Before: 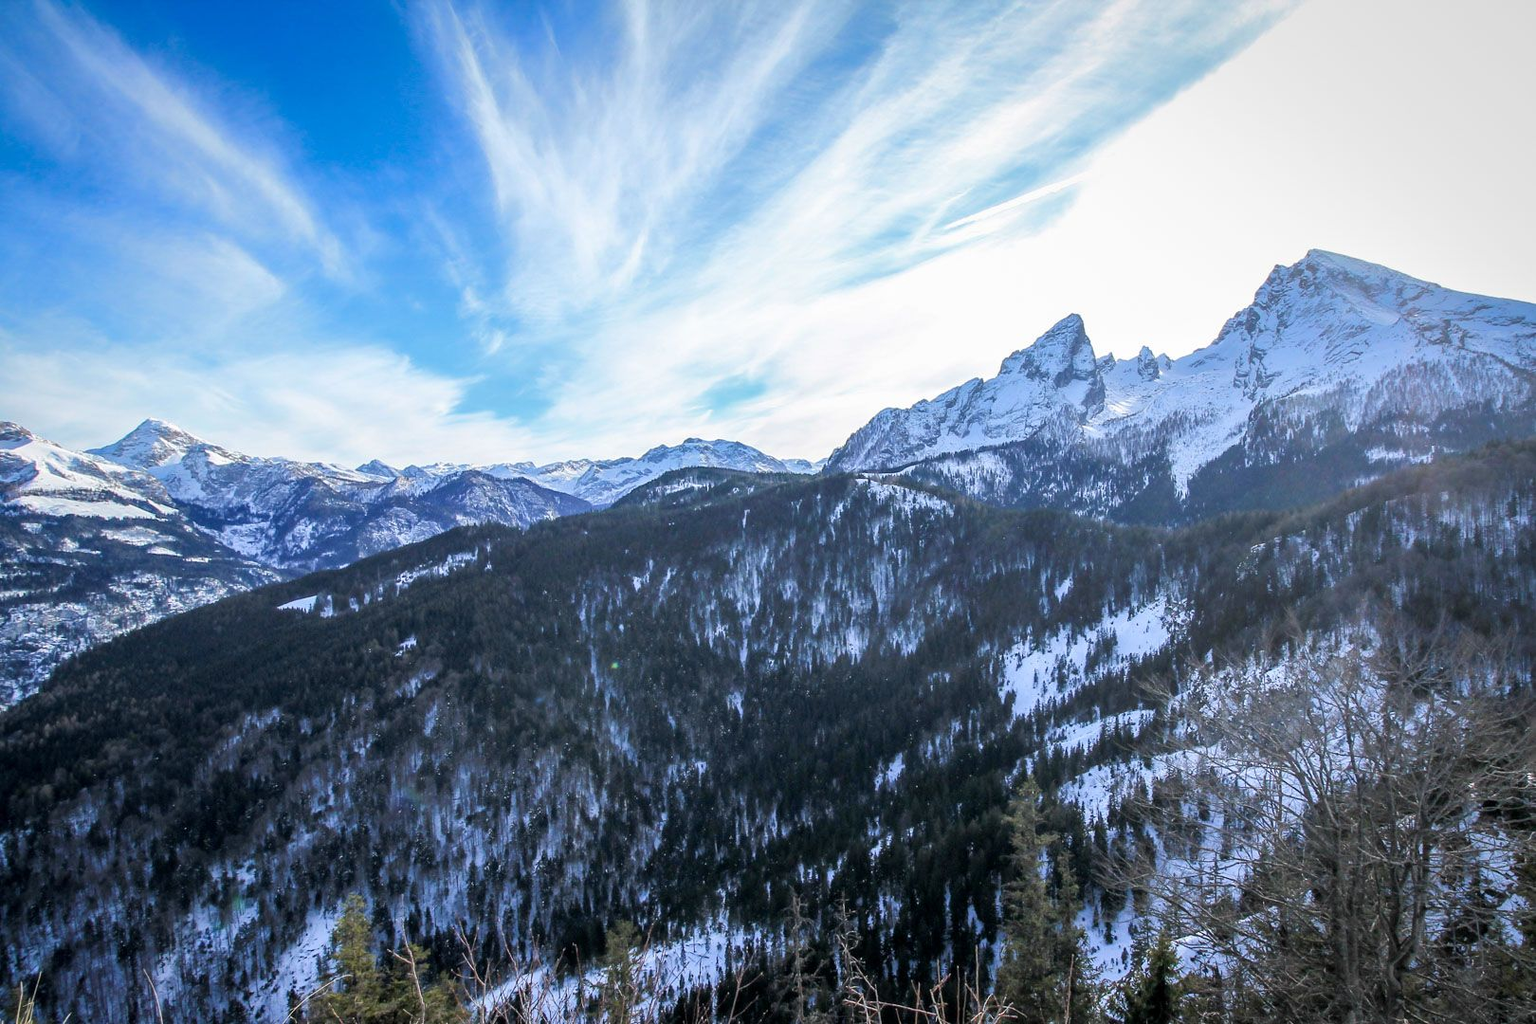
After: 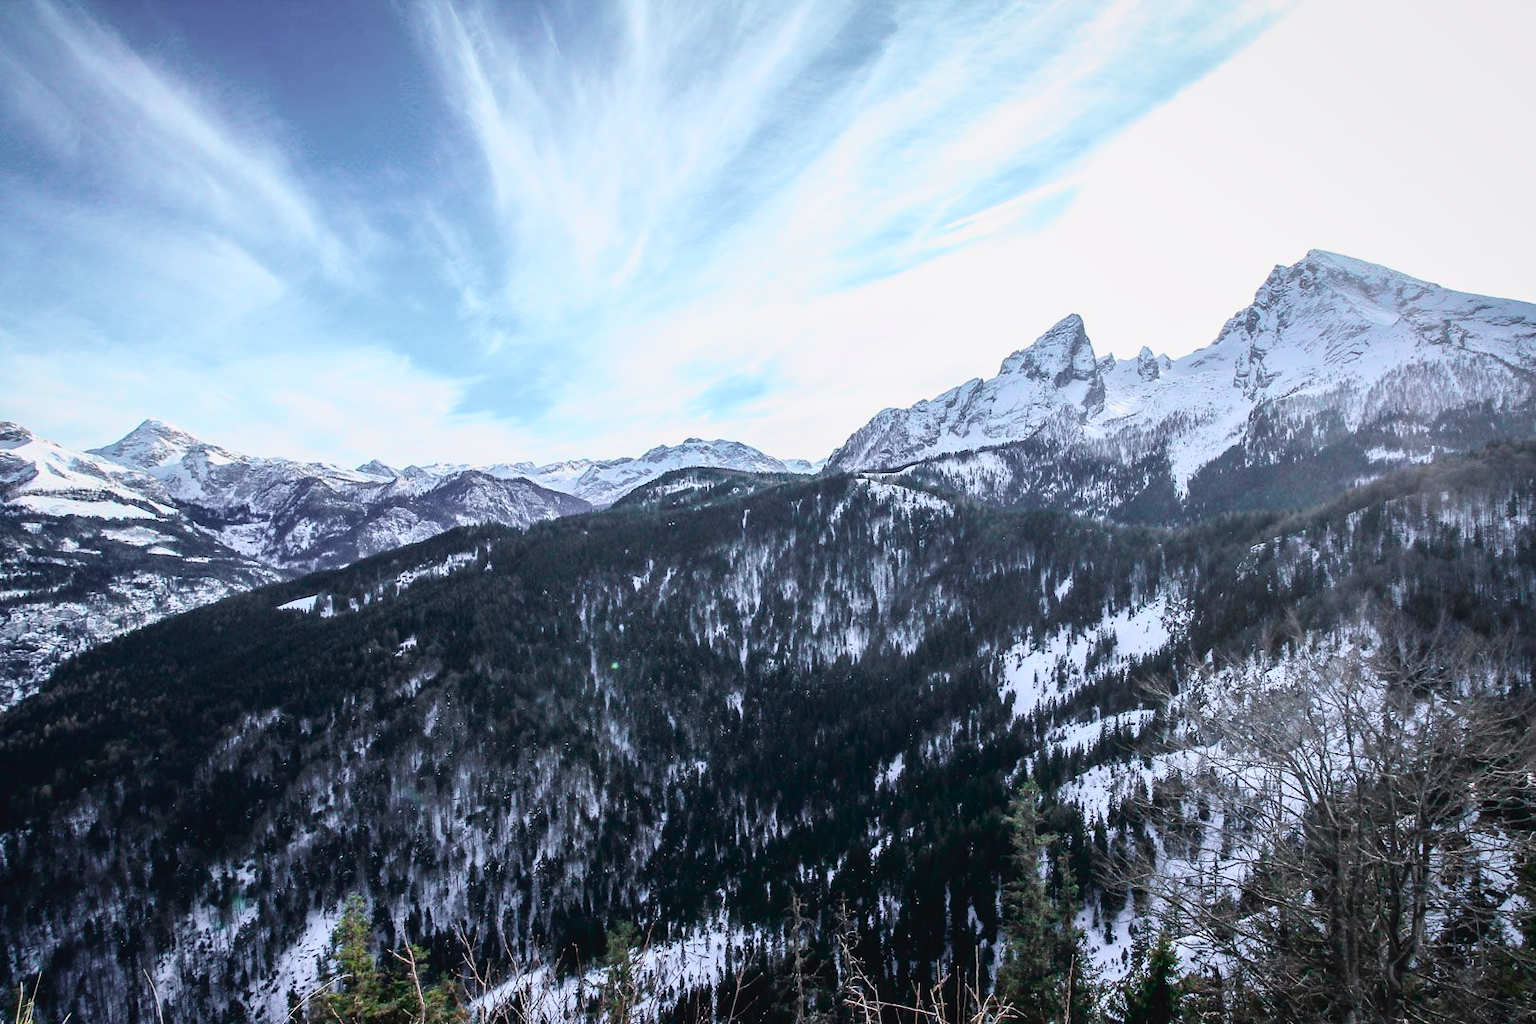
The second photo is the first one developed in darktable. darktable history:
rotate and perspective: automatic cropping off
color zones: curves: ch1 [(0.25, 0.61) (0.75, 0.248)]
tone curve: curves: ch0 [(0, 0.031) (0.139, 0.084) (0.311, 0.278) (0.495, 0.544) (0.718, 0.816) (0.841, 0.909) (1, 0.967)]; ch1 [(0, 0) (0.272, 0.249) (0.388, 0.385) (0.479, 0.456) (0.495, 0.497) (0.538, 0.55) (0.578, 0.595) (0.707, 0.778) (1, 1)]; ch2 [(0, 0) (0.125, 0.089) (0.353, 0.329) (0.443, 0.408) (0.502, 0.495) (0.56, 0.553) (0.608, 0.631) (1, 1)], color space Lab, independent channels, preserve colors none
